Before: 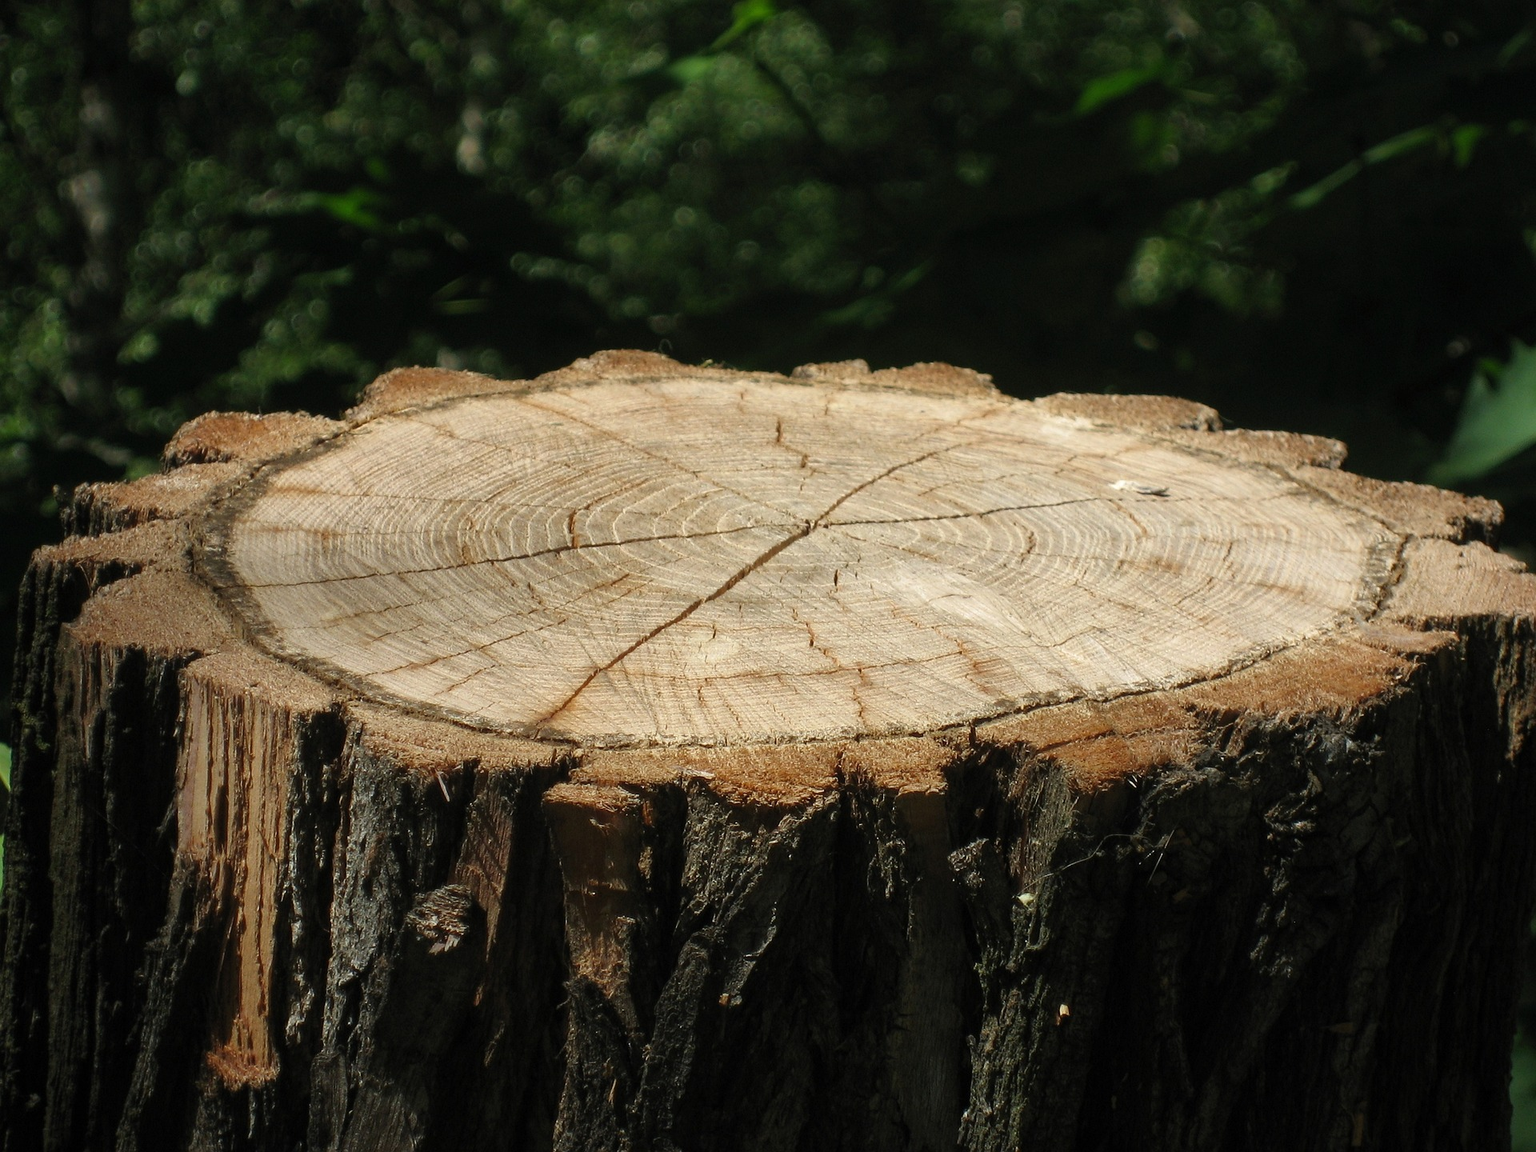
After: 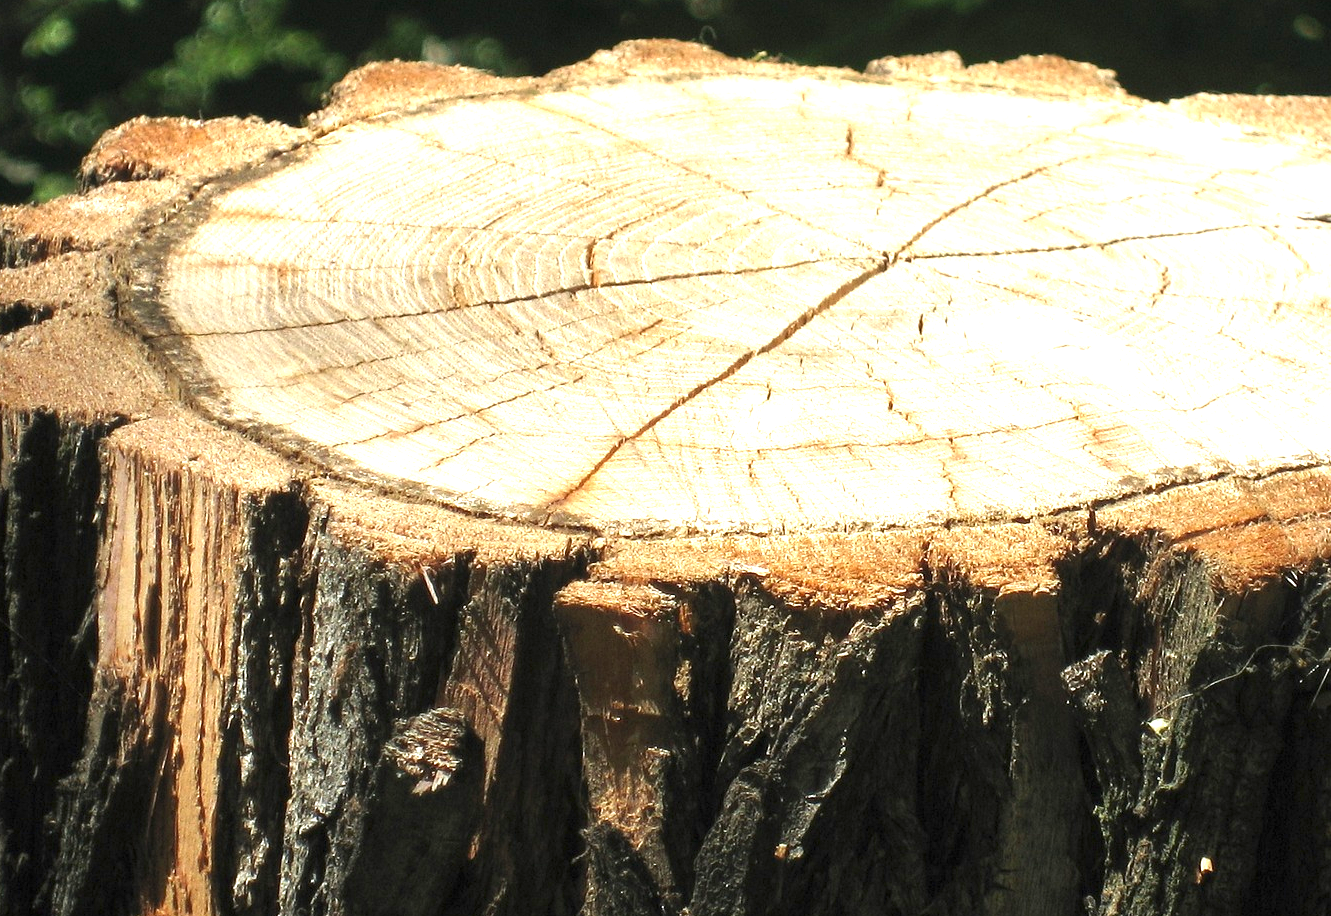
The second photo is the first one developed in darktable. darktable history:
exposure: black level correction 0, exposure 1.55 EV, compensate exposure bias true, compensate highlight preservation false
crop: left 6.488%, top 27.668%, right 24.183%, bottom 8.656%
